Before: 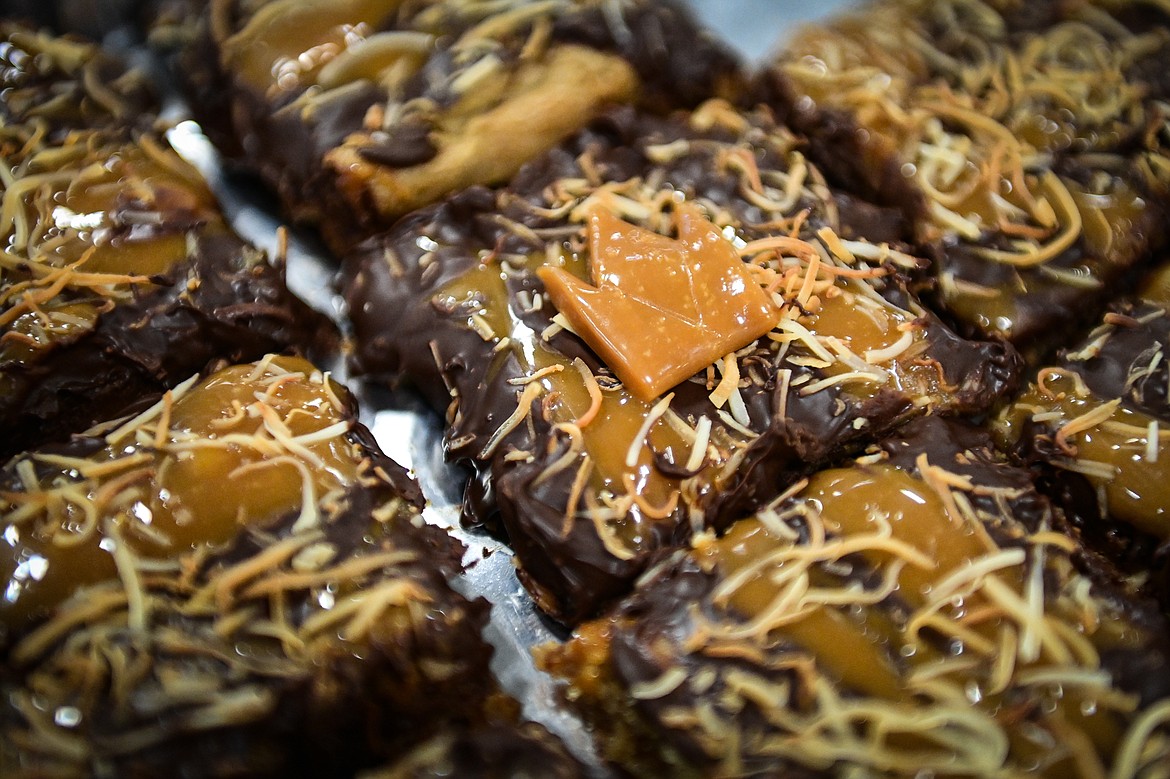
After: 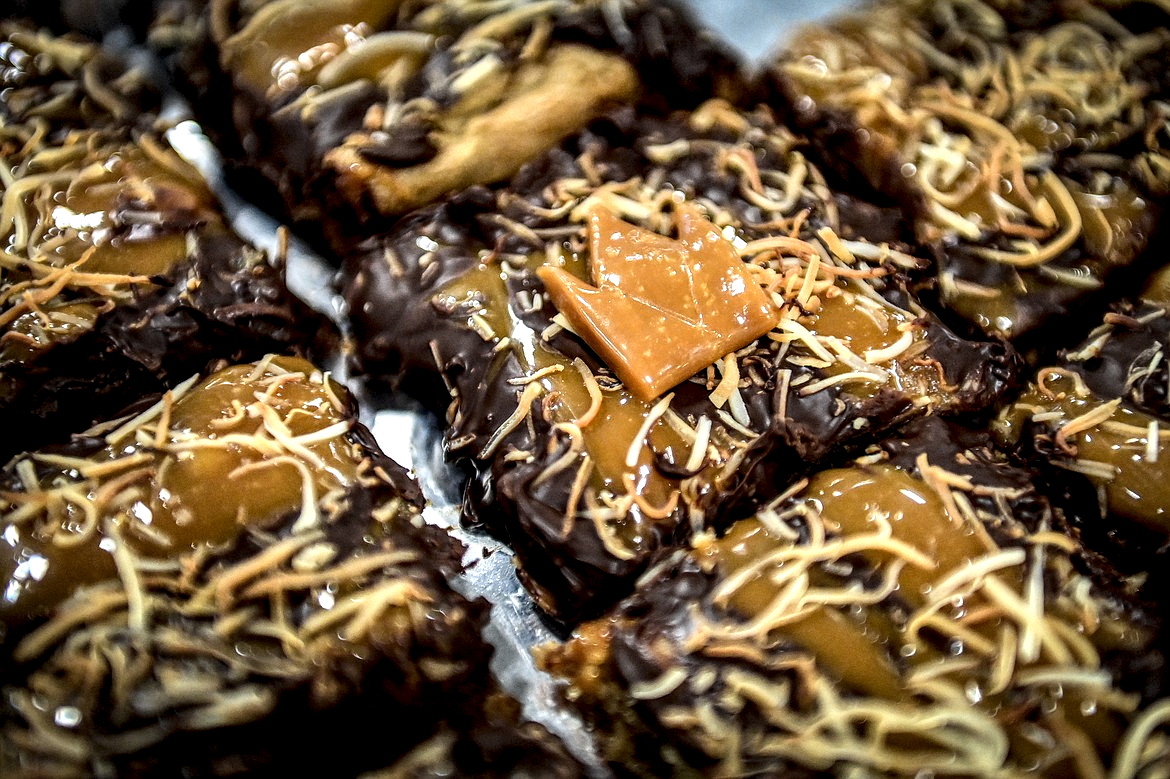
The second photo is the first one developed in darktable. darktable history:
local contrast: highlights 18%, detail 188%
